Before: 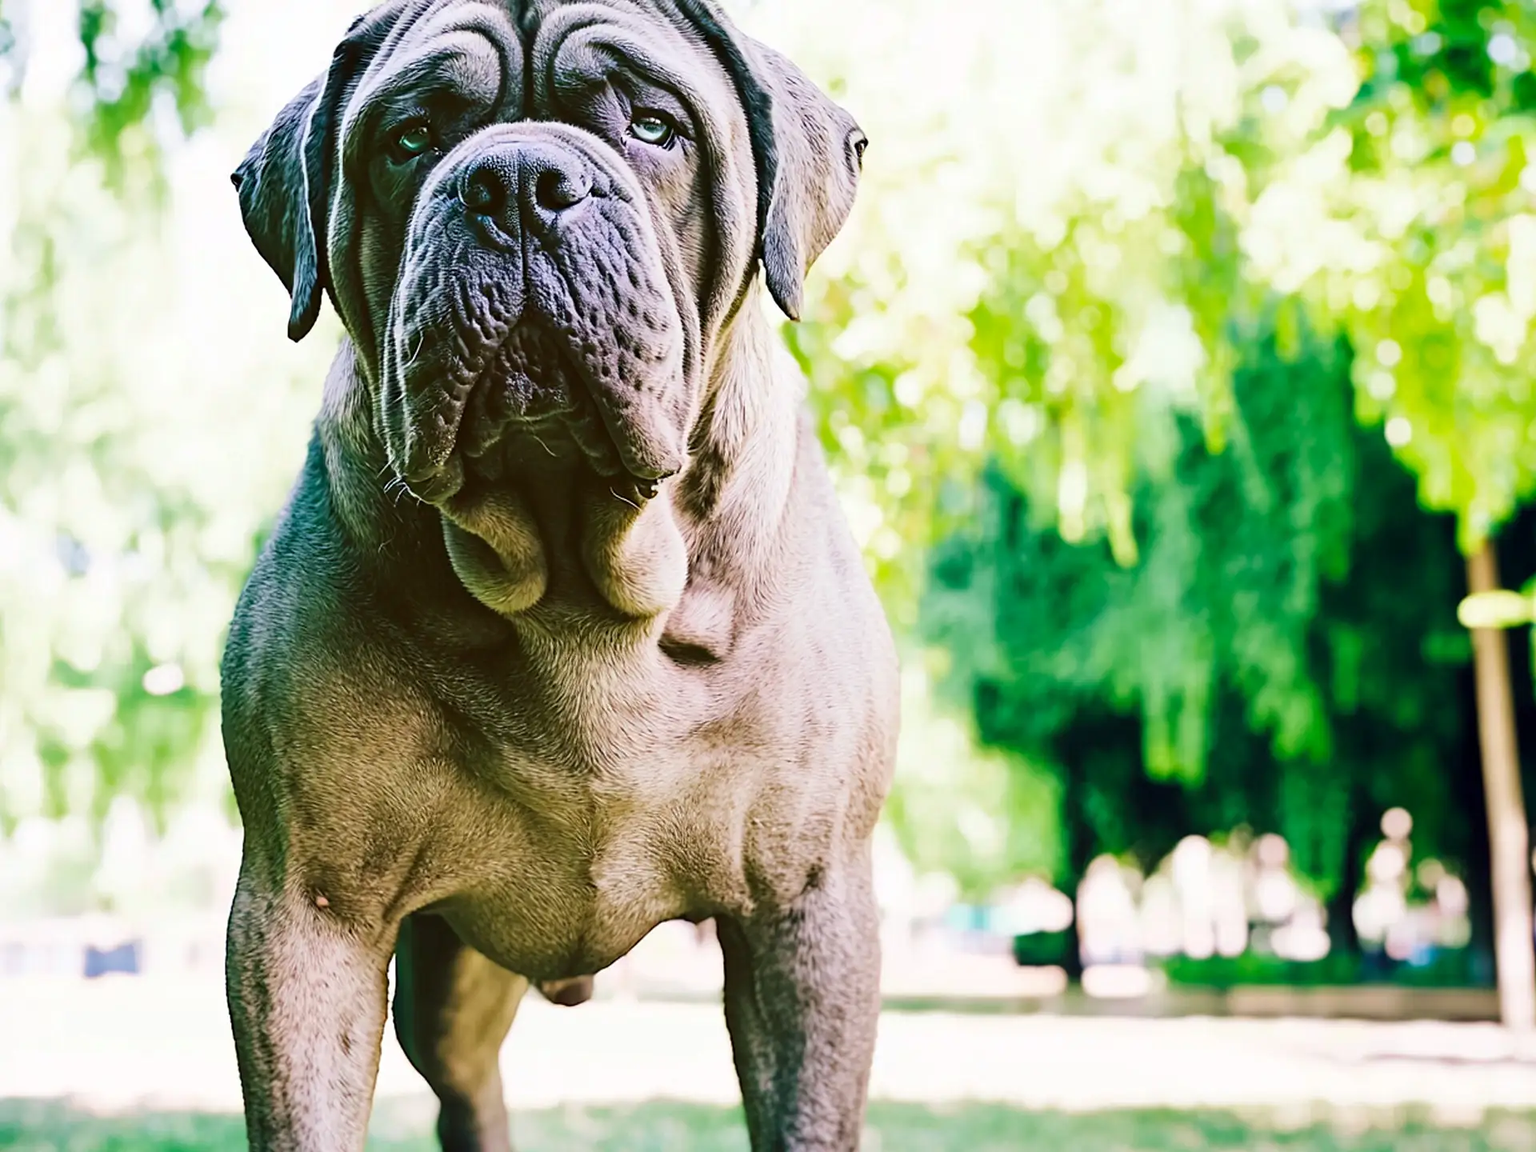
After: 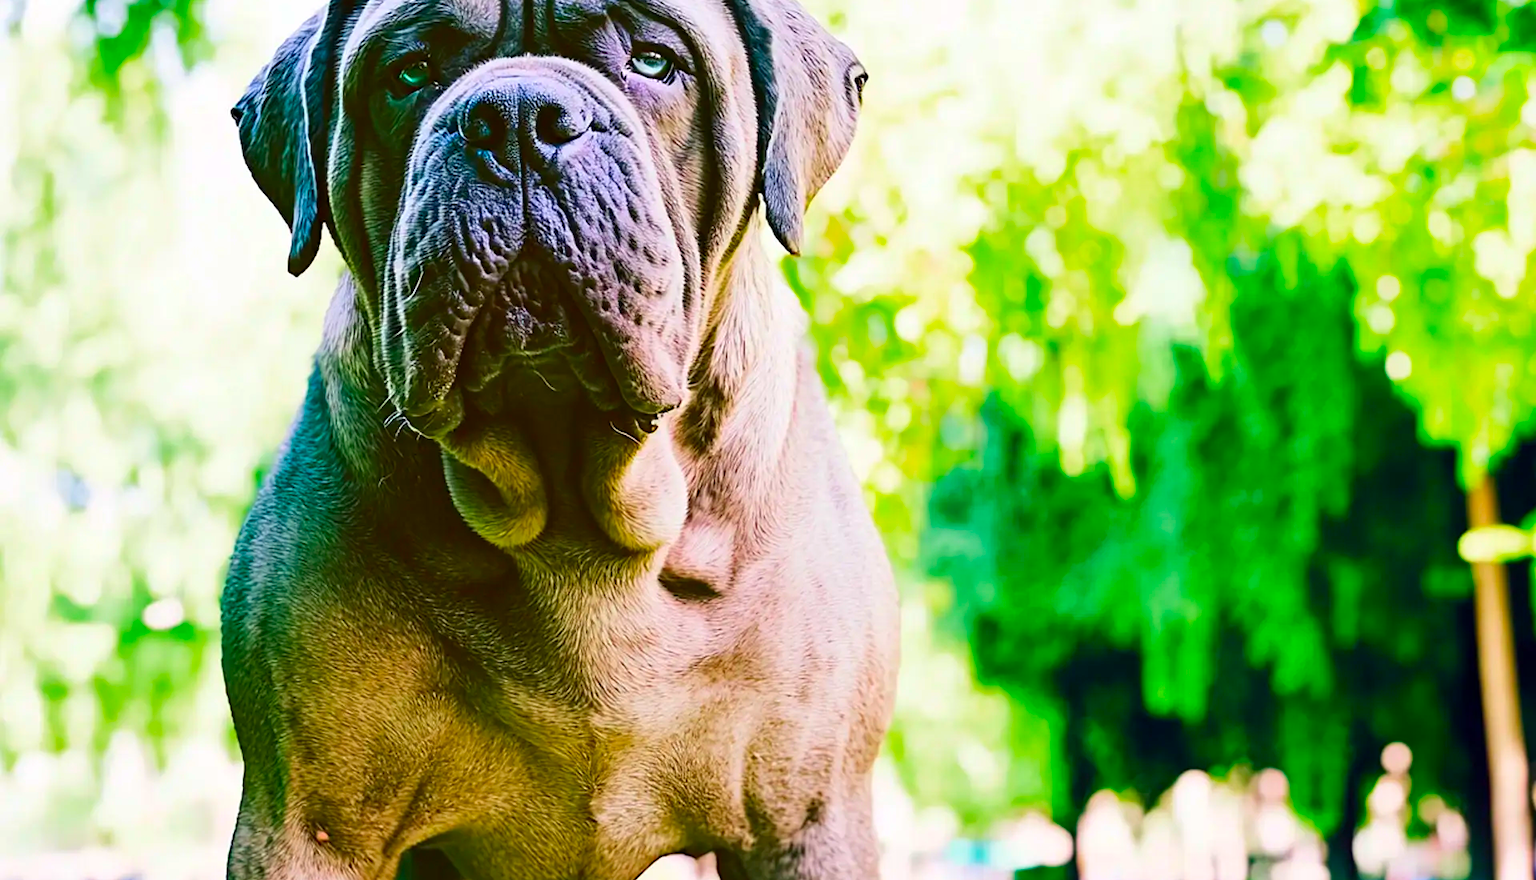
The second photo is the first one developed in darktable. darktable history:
crop: top 5.722%, bottom 17.865%
color correction: highlights b* 0.042, saturation 1.79
